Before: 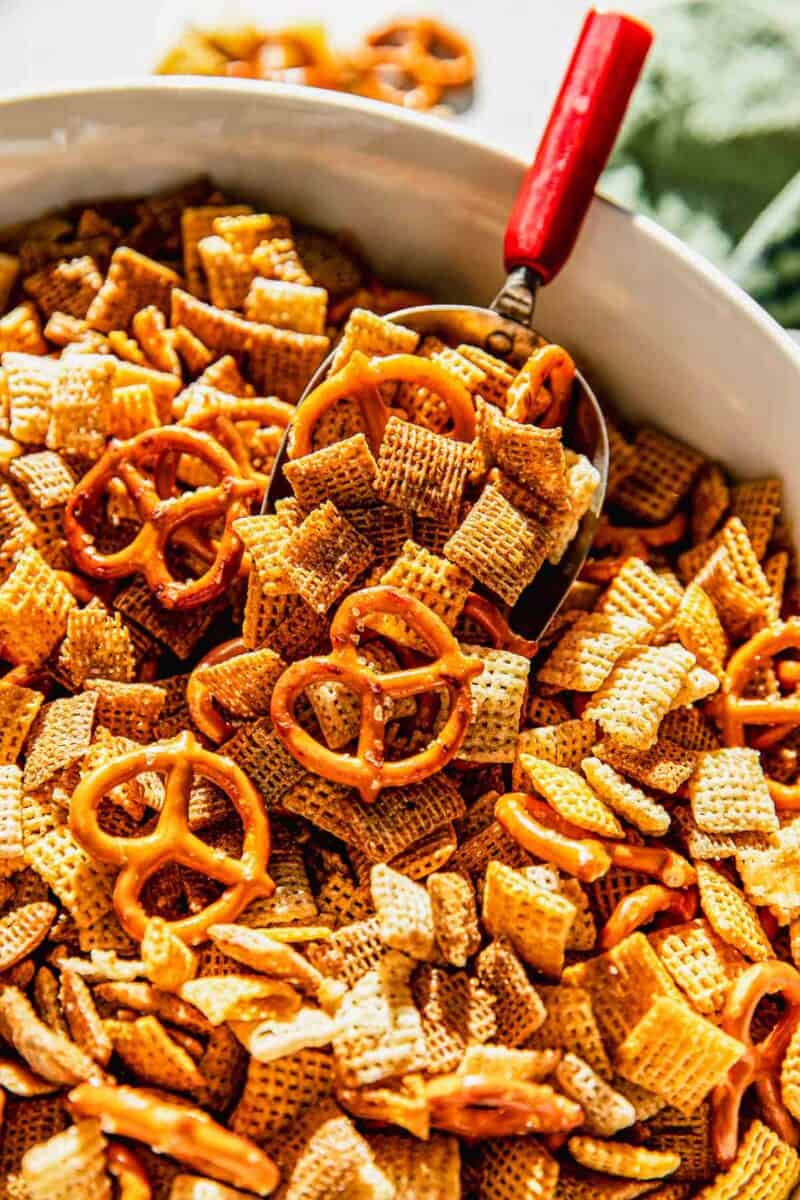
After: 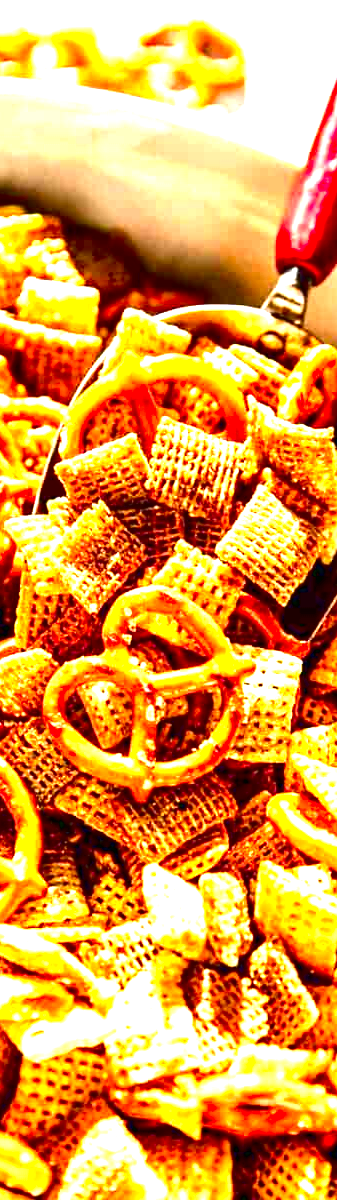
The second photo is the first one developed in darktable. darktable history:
contrast brightness saturation: contrast 0.13, brightness -0.24, saturation 0.14
exposure: black level correction 0.001, exposure 2 EV, compensate highlight preservation false
crop: left 28.583%, right 29.231%
